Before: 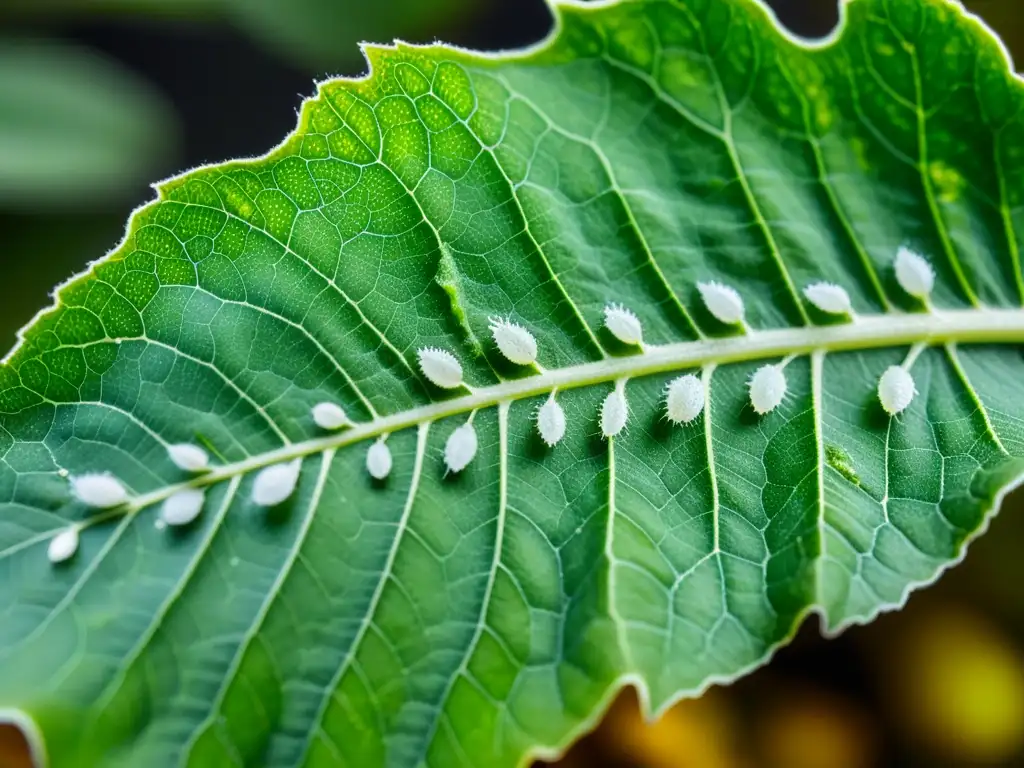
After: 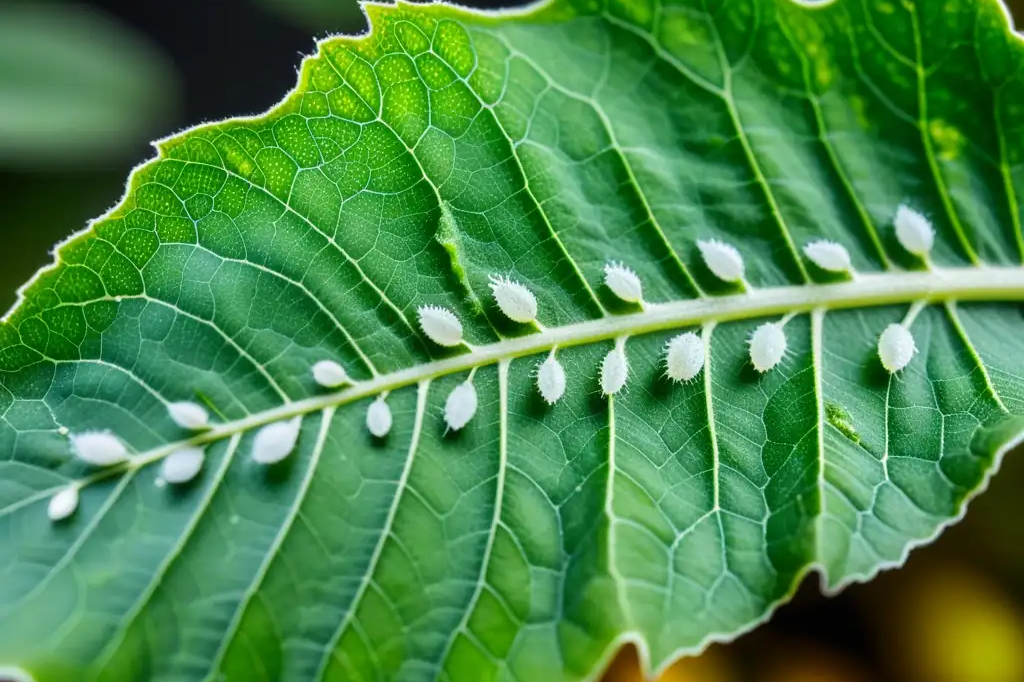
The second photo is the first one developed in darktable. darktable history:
crop and rotate: top 5.47%, bottom 5.694%
